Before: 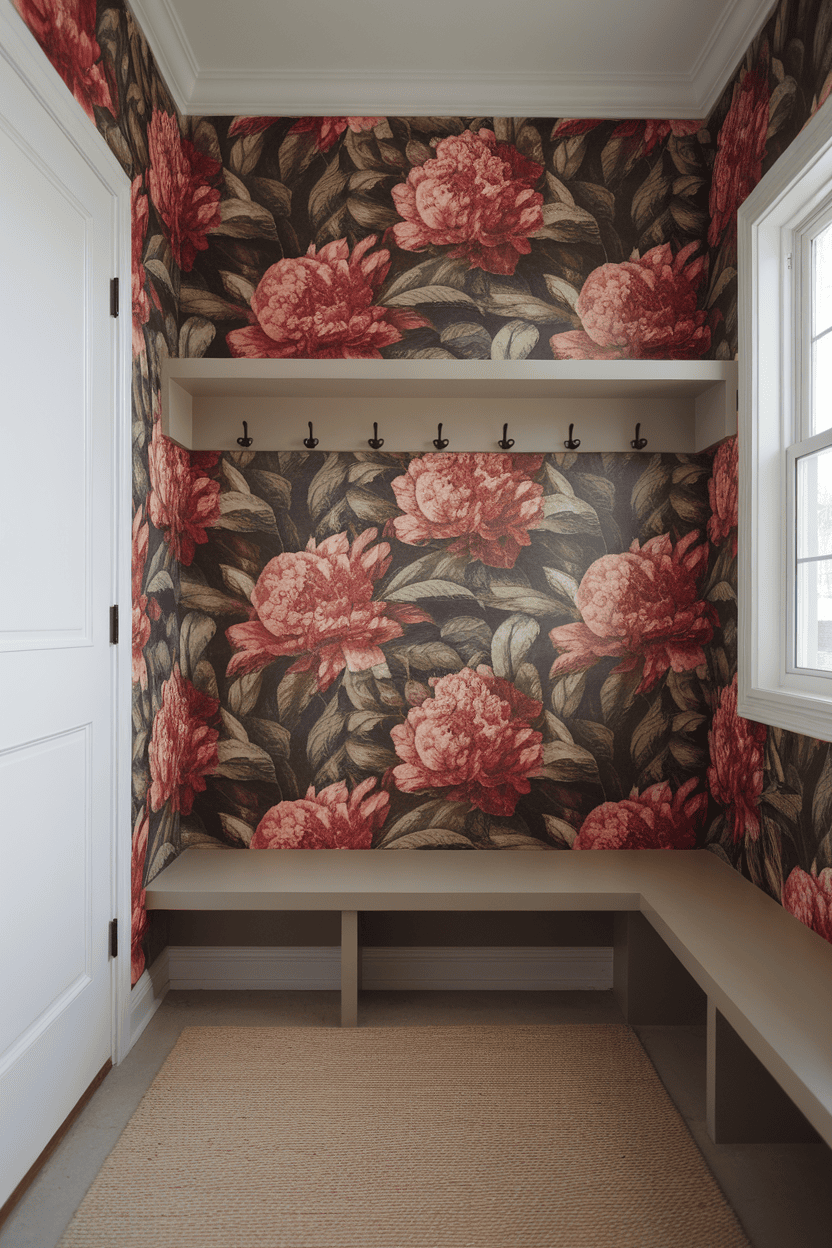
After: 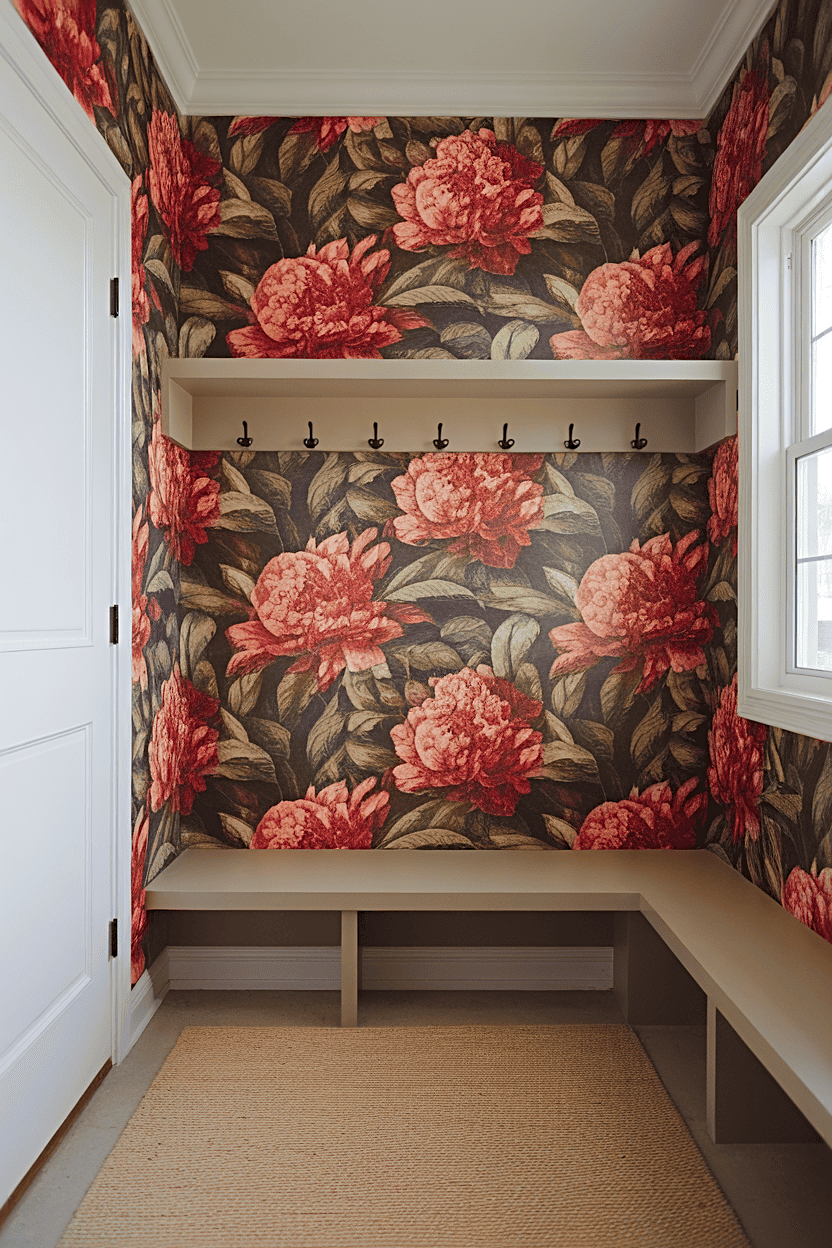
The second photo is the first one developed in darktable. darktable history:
sharpen: radius 3.119
color balance rgb: perceptual saturation grading › global saturation 25%, perceptual brilliance grading › mid-tones 10%, perceptual brilliance grading › shadows 15%, global vibrance 20%
